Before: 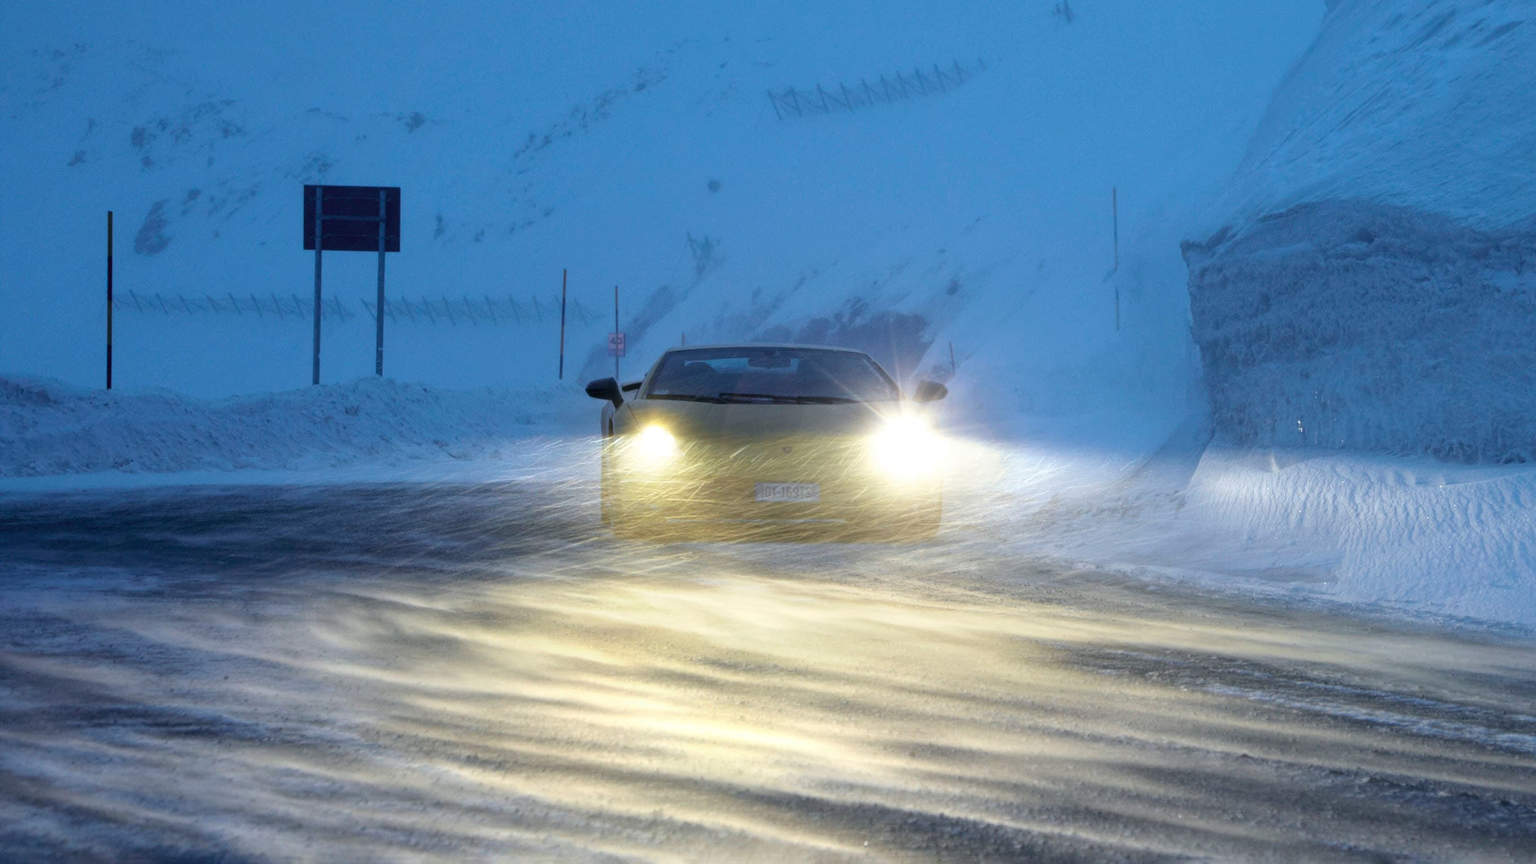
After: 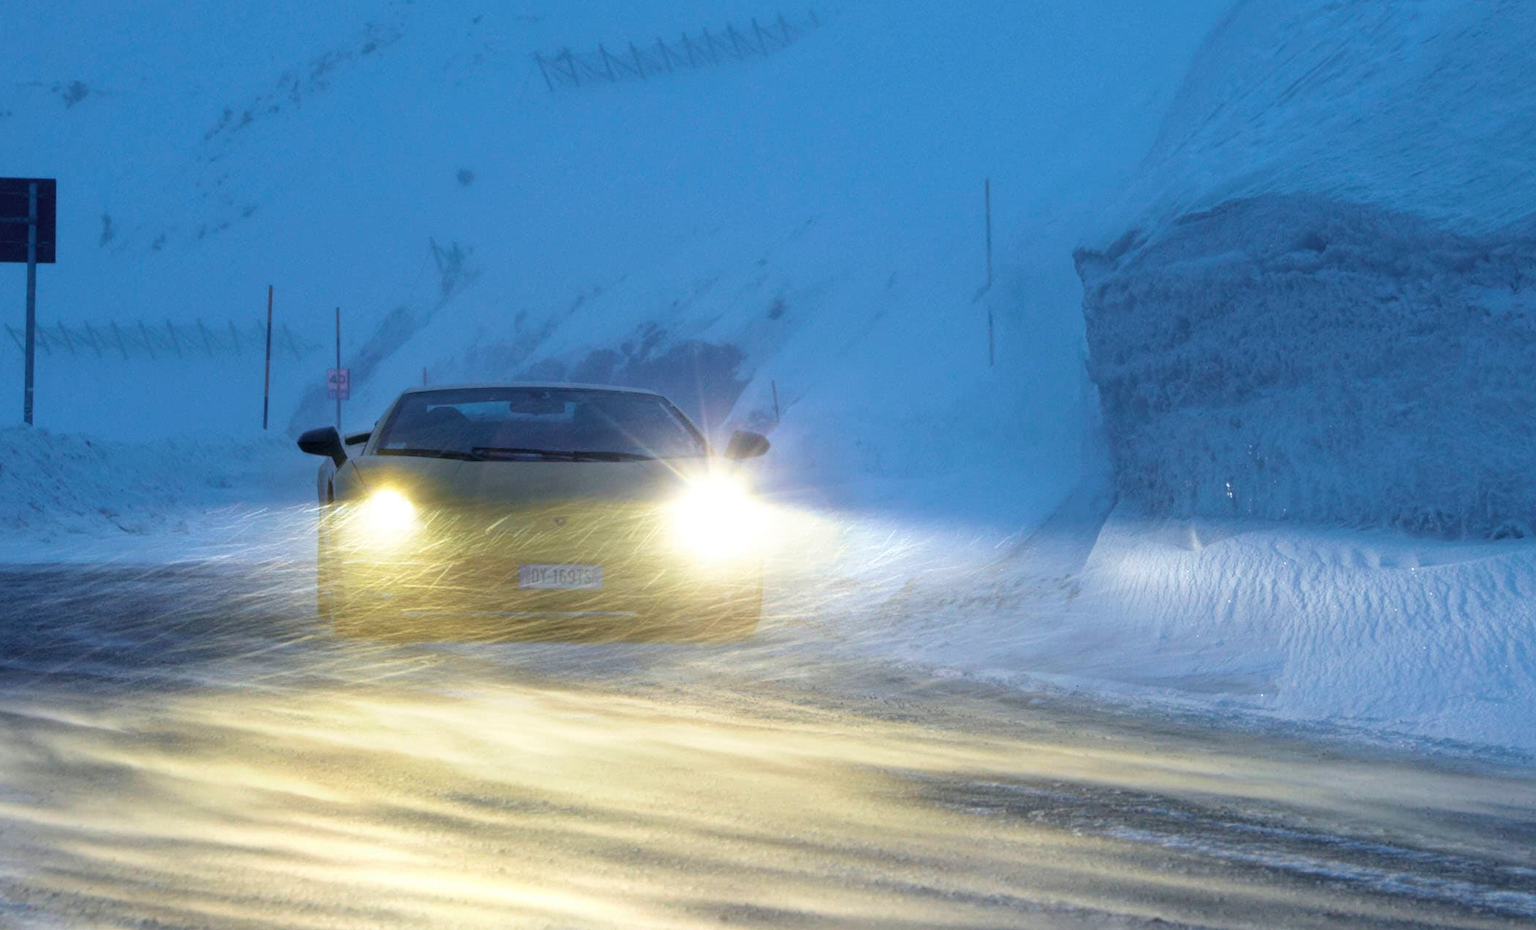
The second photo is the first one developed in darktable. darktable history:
crop: left 23.3%, top 5.825%, bottom 11.535%
velvia: on, module defaults
